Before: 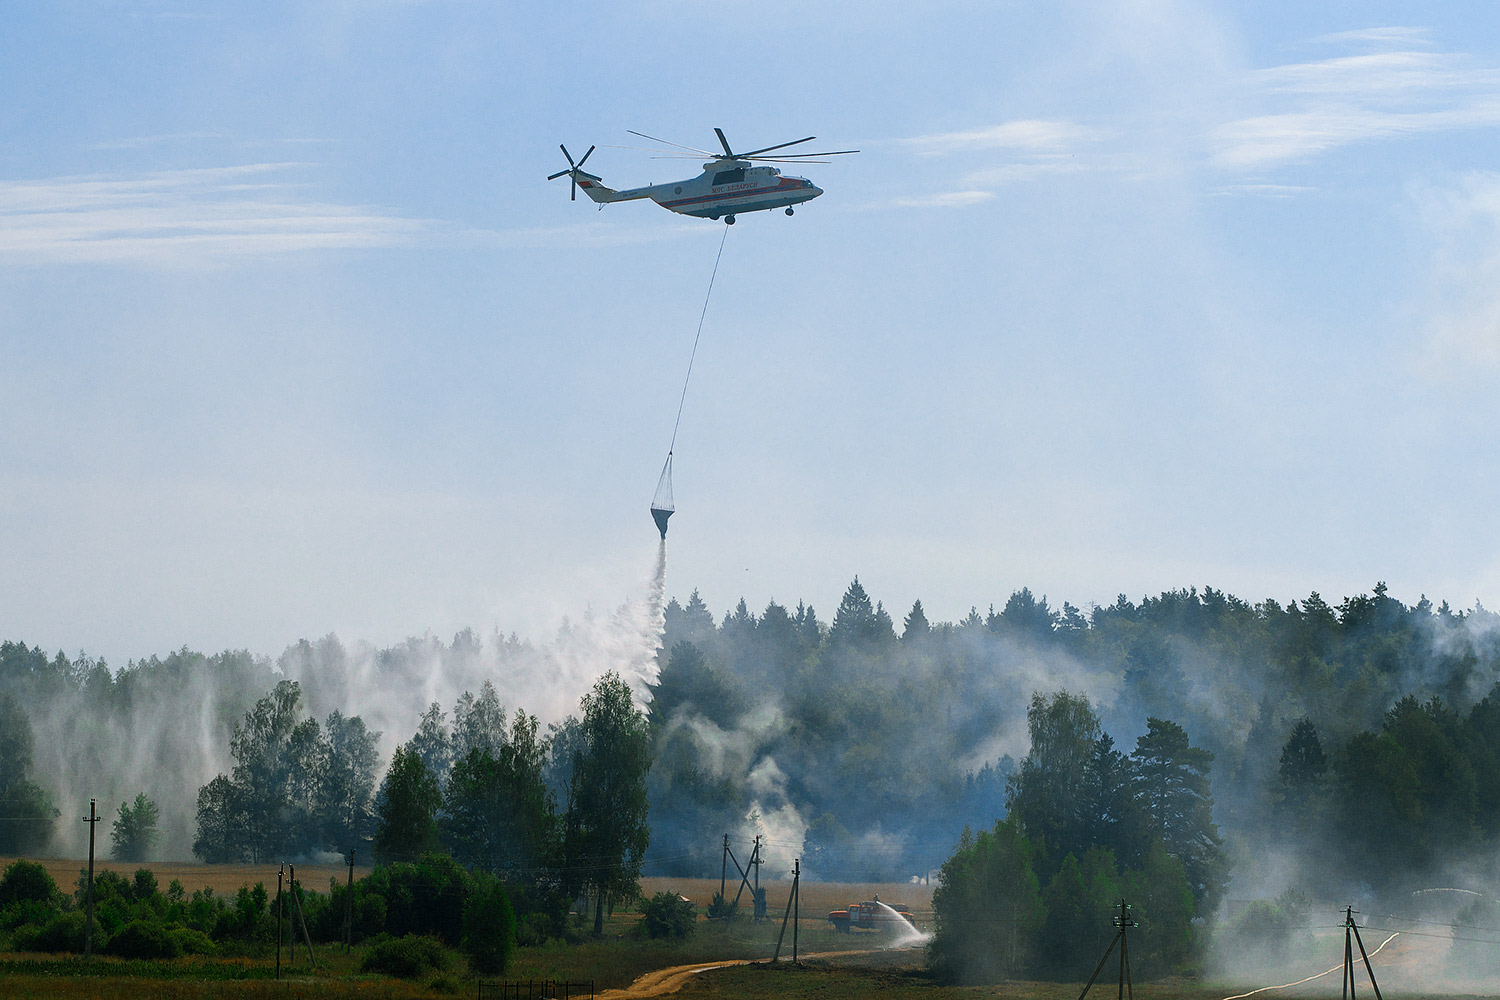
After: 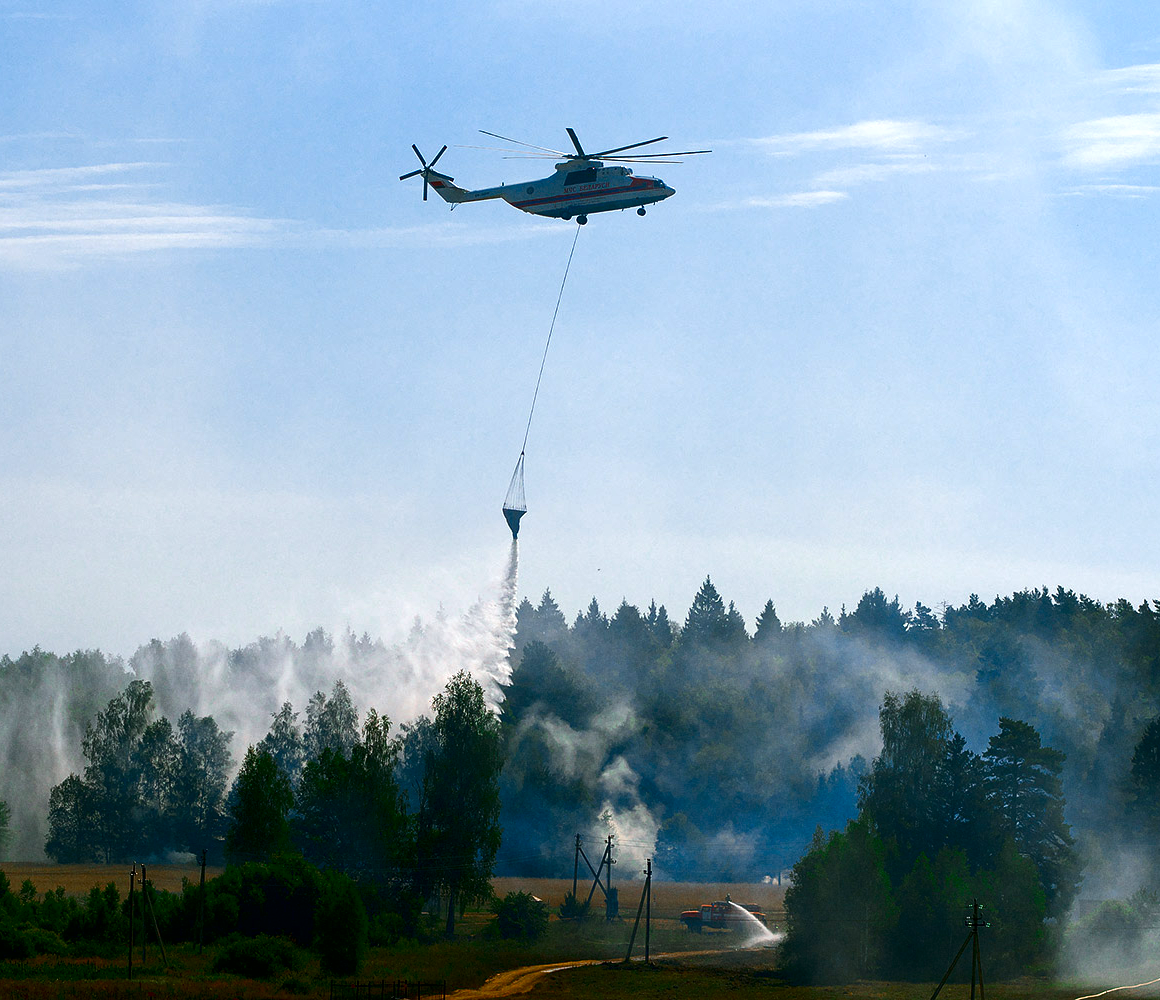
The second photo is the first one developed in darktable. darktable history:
crop: left 9.897%, right 12.706%
contrast brightness saturation: brightness -0.253, saturation 0.203
exposure: black level correction 0.003, exposure 0.39 EV, compensate highlight preservation false
